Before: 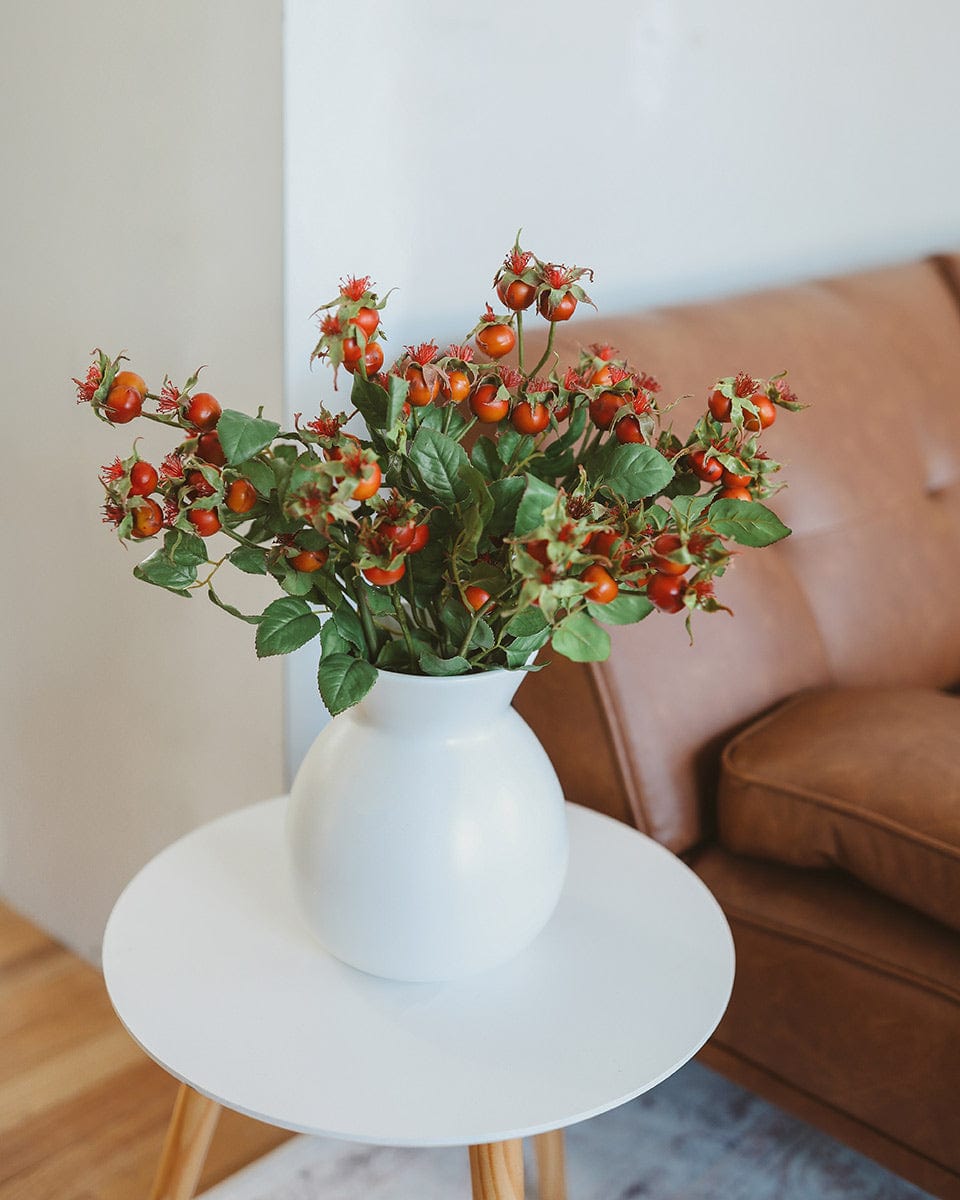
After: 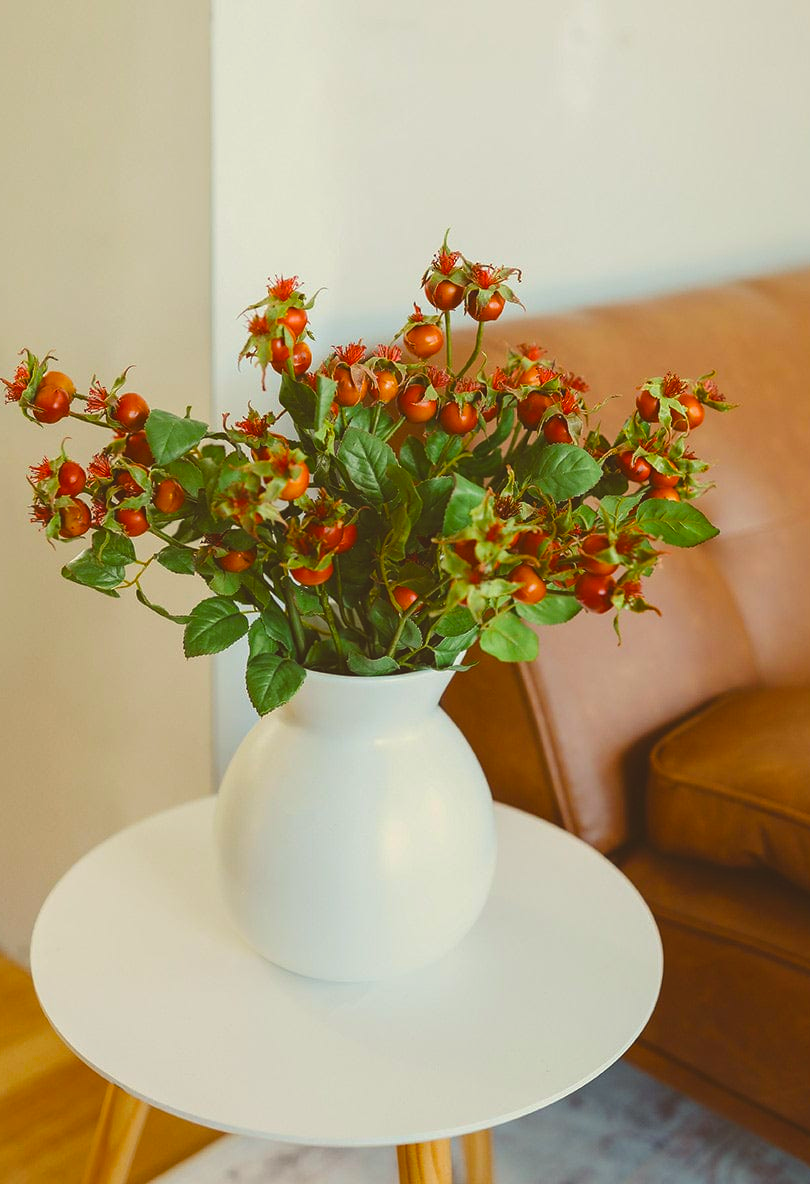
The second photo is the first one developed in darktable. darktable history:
tone equalizer: on, module defaults
crop: left 7.598%, right 7.873%
color balance rgb: linear chroma grading › global chroma 15%, perceptual saturation grading › global saturation 30%
color balance: lift [1.005, 1.002, 0.998, 0.998], gamma [1, 1.021, 1.02, 0.979], gain [0.923, 1.066, 1.056, 0.934]
exposure: black level correction -0.008, exposure 0.067 EV, compensate highlight preservation false
